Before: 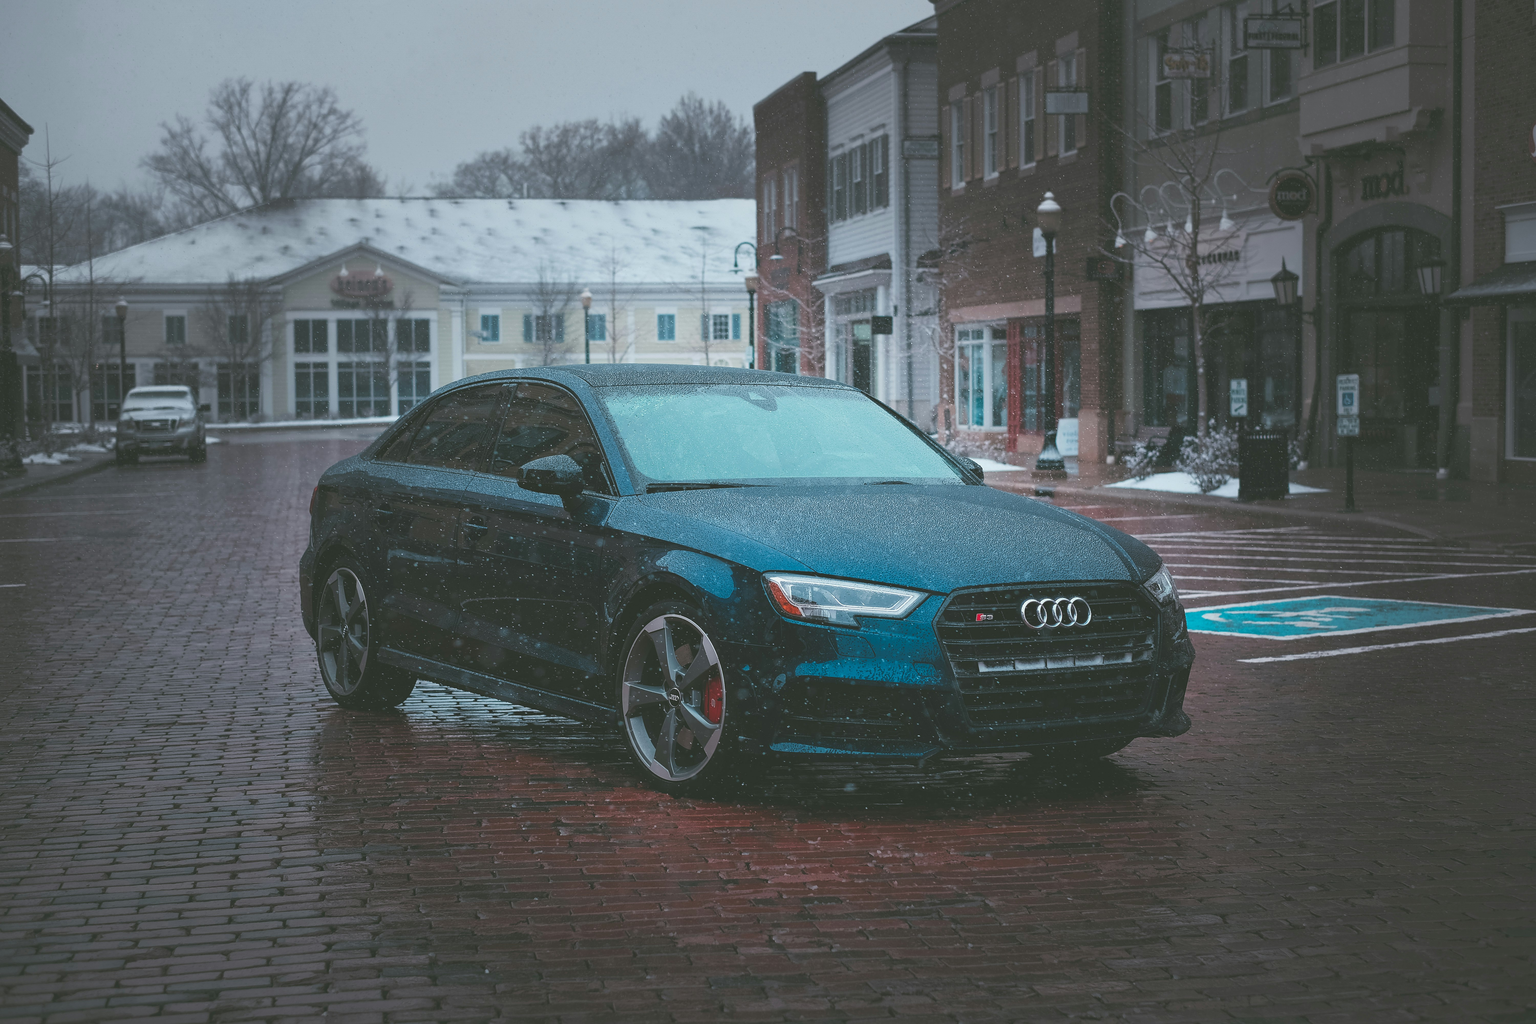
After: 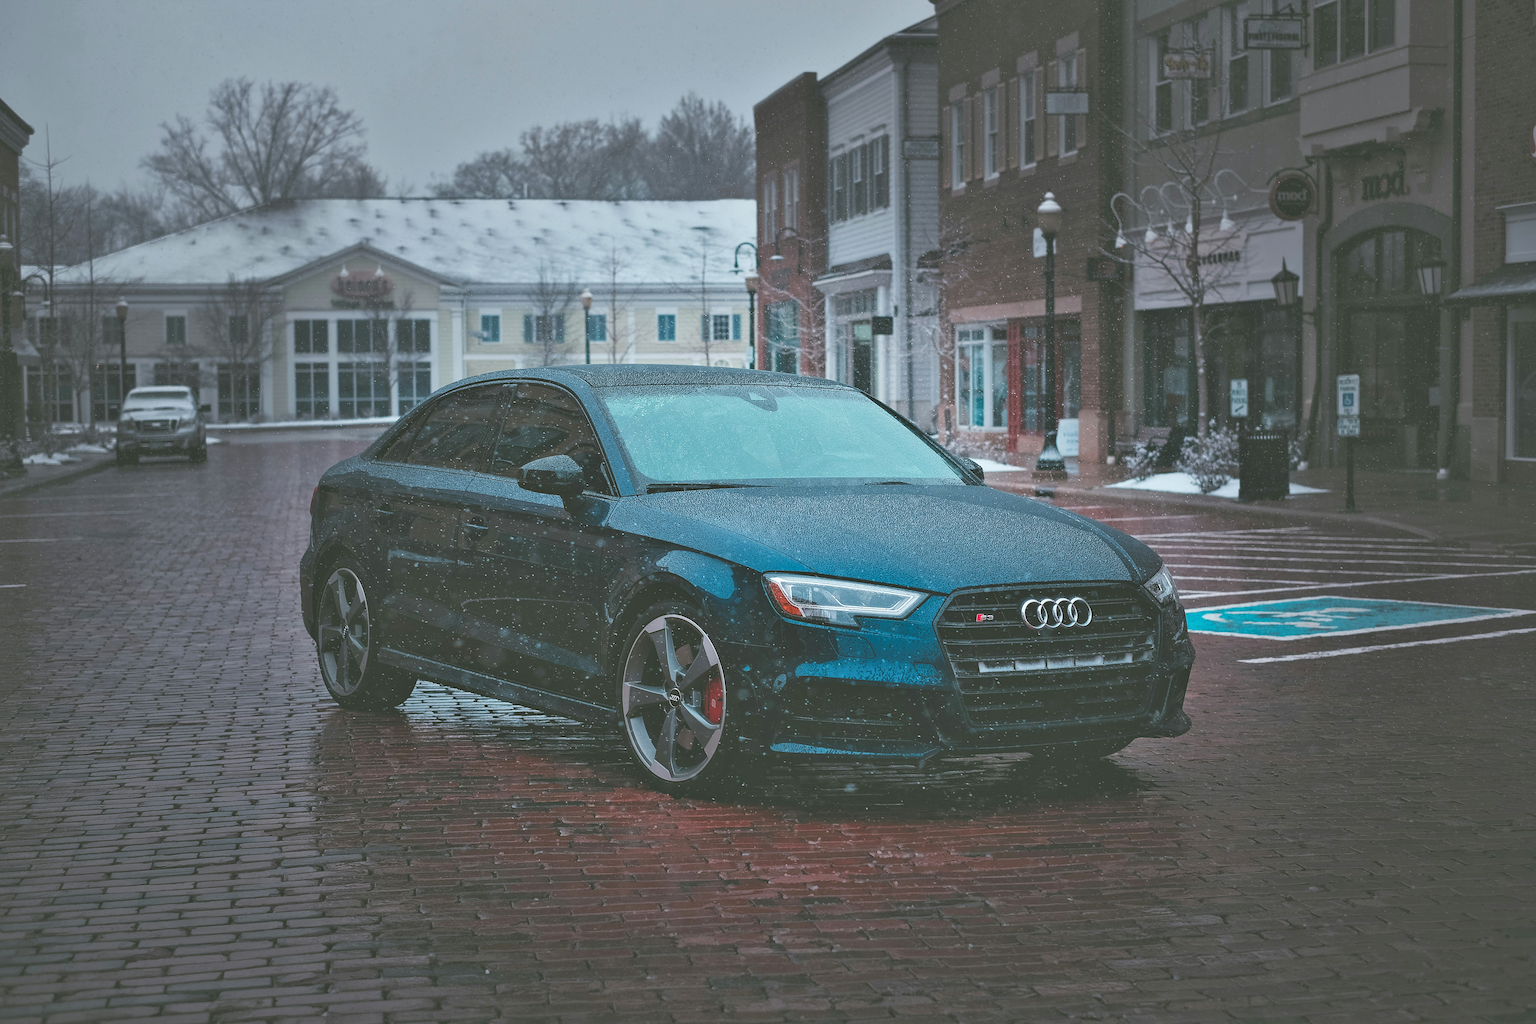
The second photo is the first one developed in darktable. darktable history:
exposure: exposure 0.125 EV, compensate highlight preservation false
shadows and highlights: soften with gaussian
